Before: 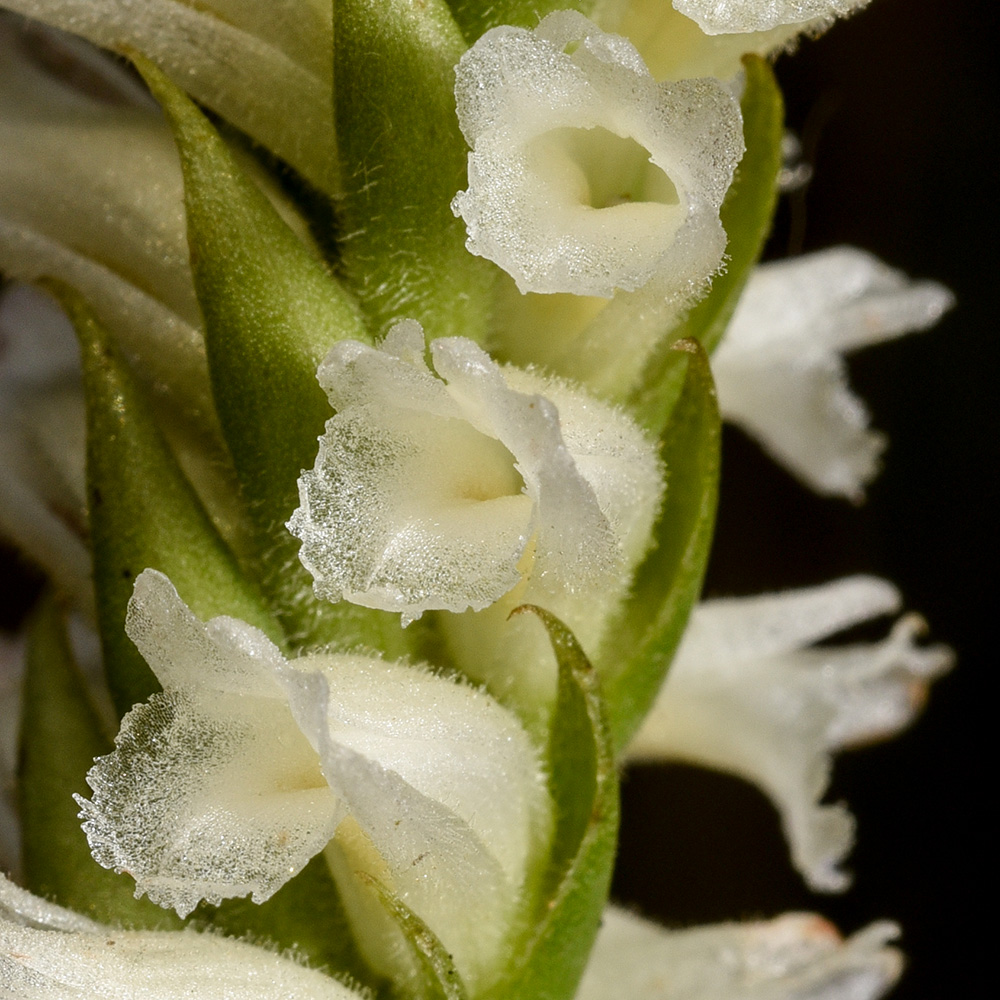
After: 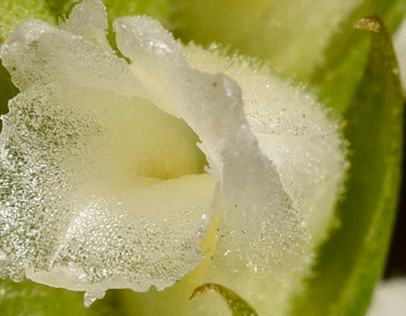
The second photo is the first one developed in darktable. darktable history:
color zones: curves: ch1 [(0.25, 0.61) (0.75, 0.248)]
crop: left 31.78%, top 32.105%, right 27.553%, bottom 36.287%
tone equalizer: edges refinement/feathering 500, mask exposure compensation -1.57 EV, preserve details guided filter
